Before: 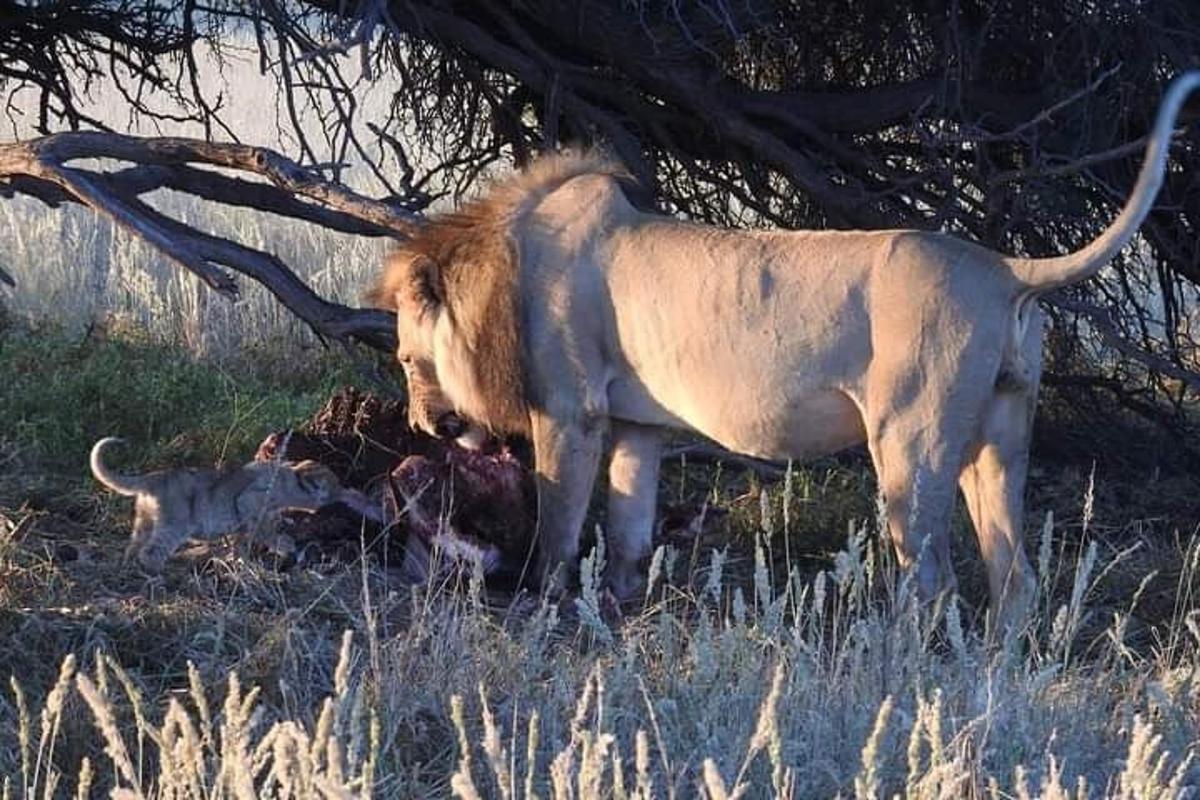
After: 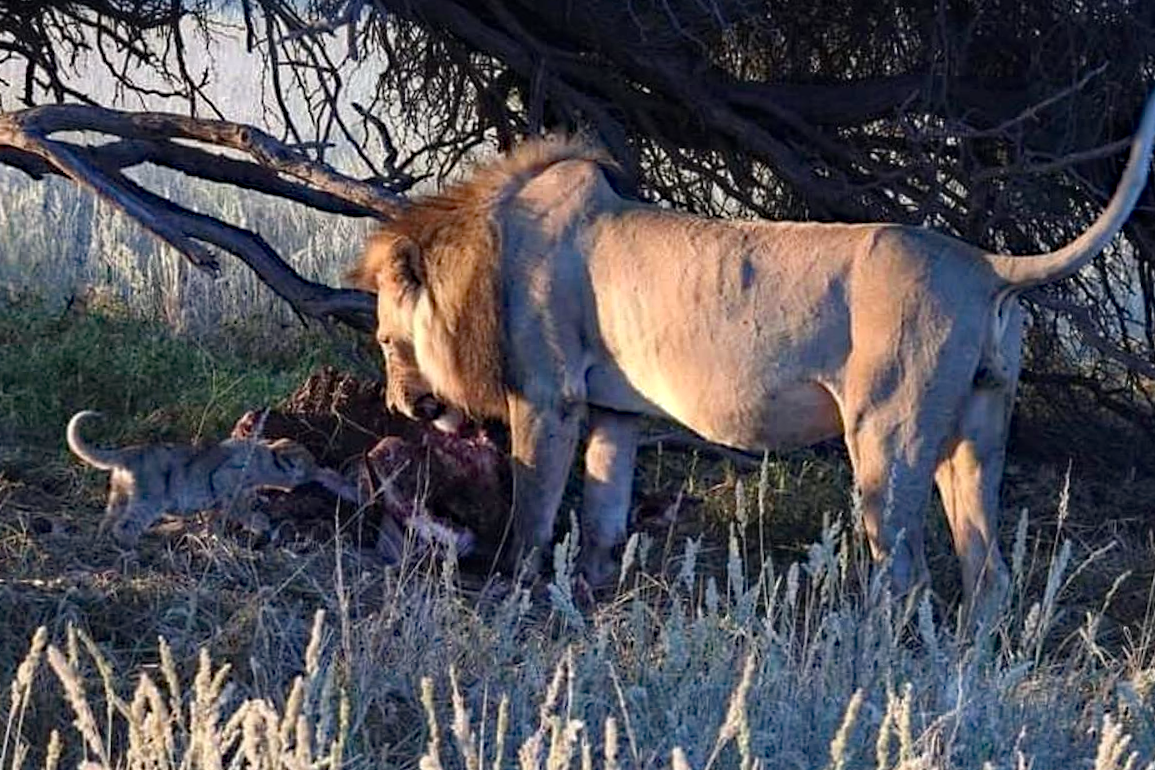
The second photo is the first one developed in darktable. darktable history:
crop and rotate: angle -1.47°
haze removal: strength 0.43, compatibility mode true, adaptive false
